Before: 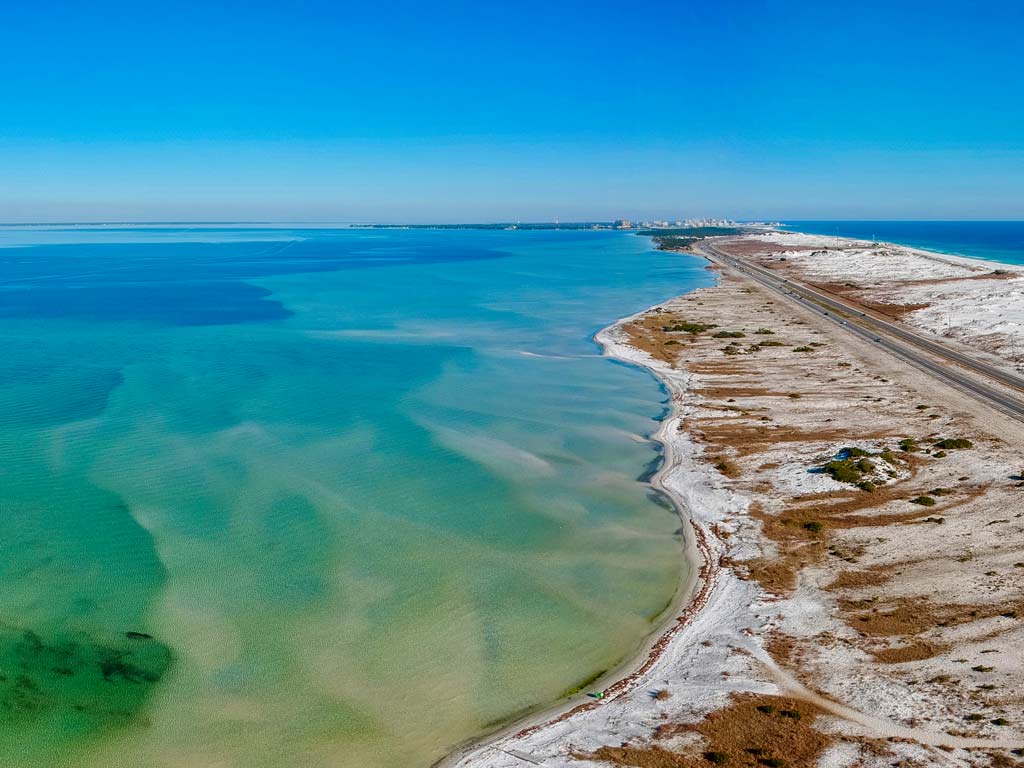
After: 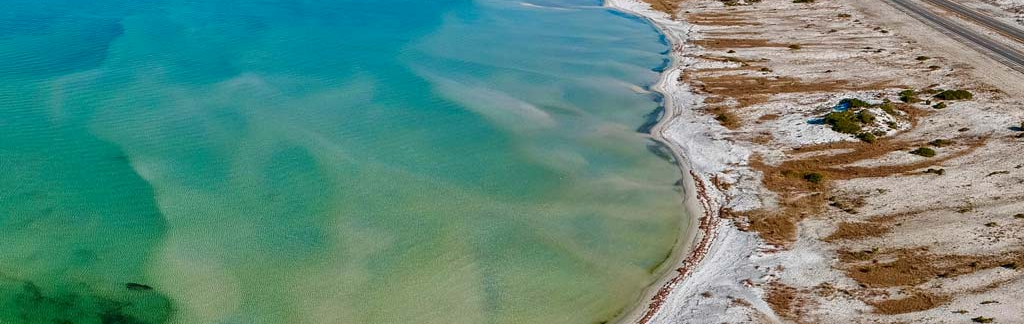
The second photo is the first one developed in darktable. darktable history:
crop: top 45.551%, bottom 12.262%
color correction: highlights a* 0.003, highlights b* -0.283
